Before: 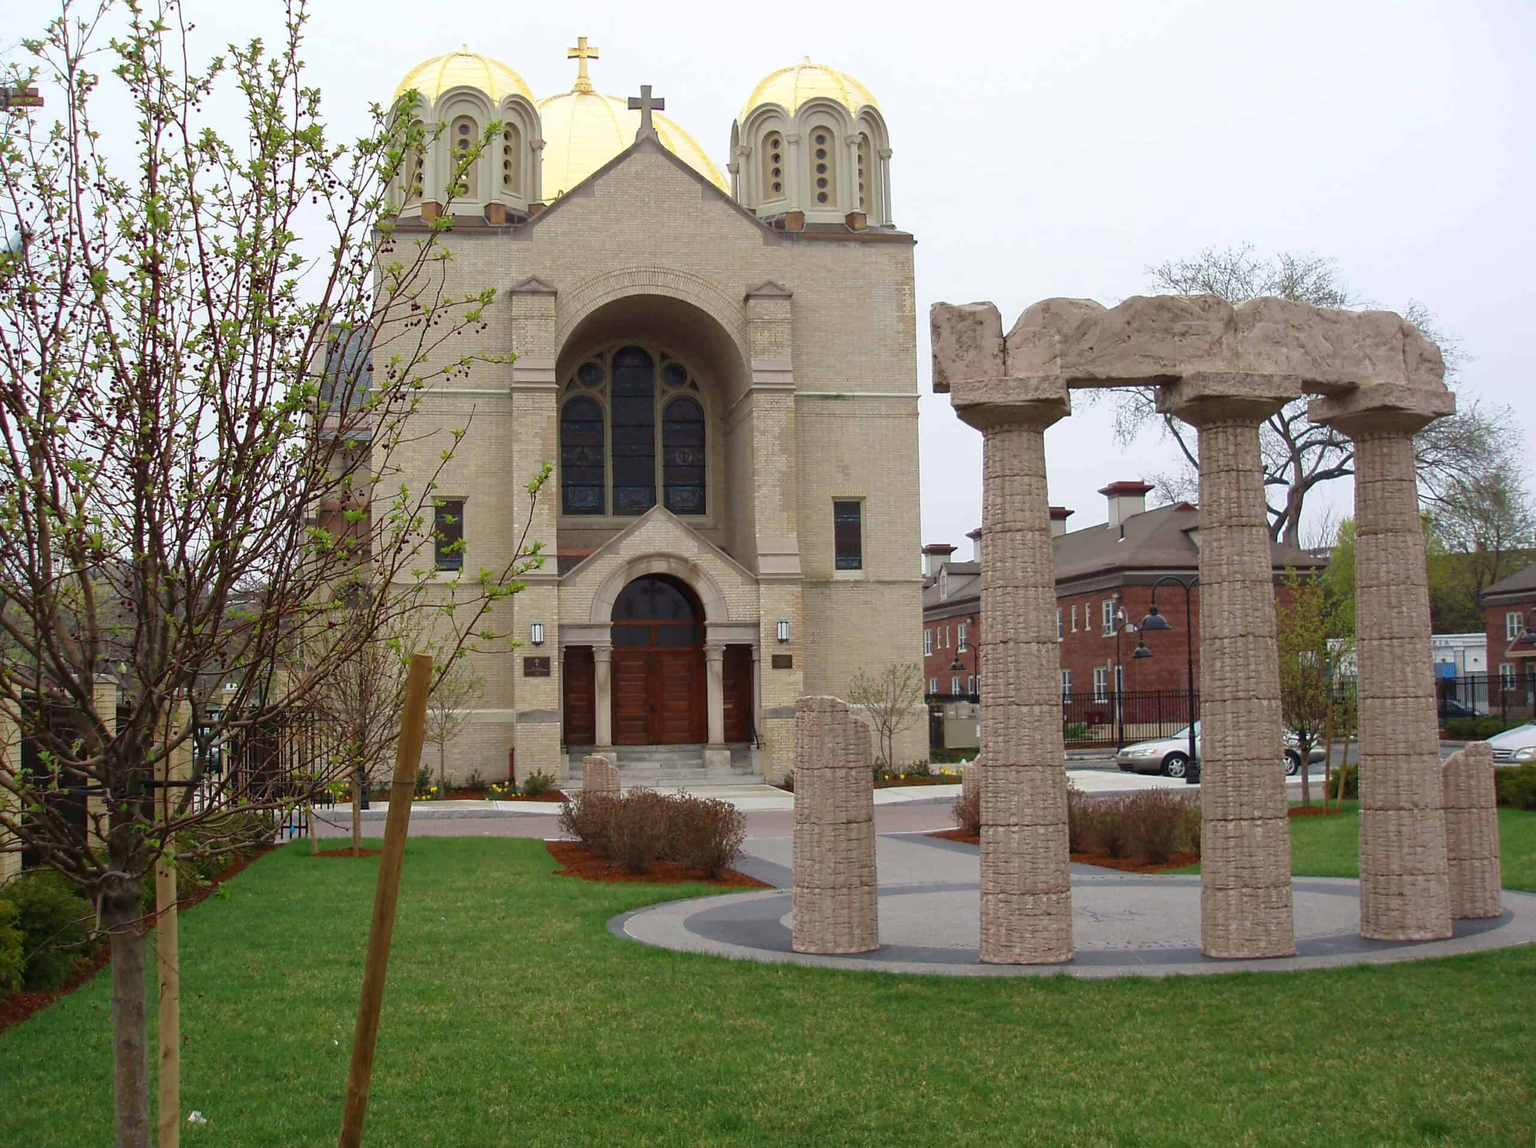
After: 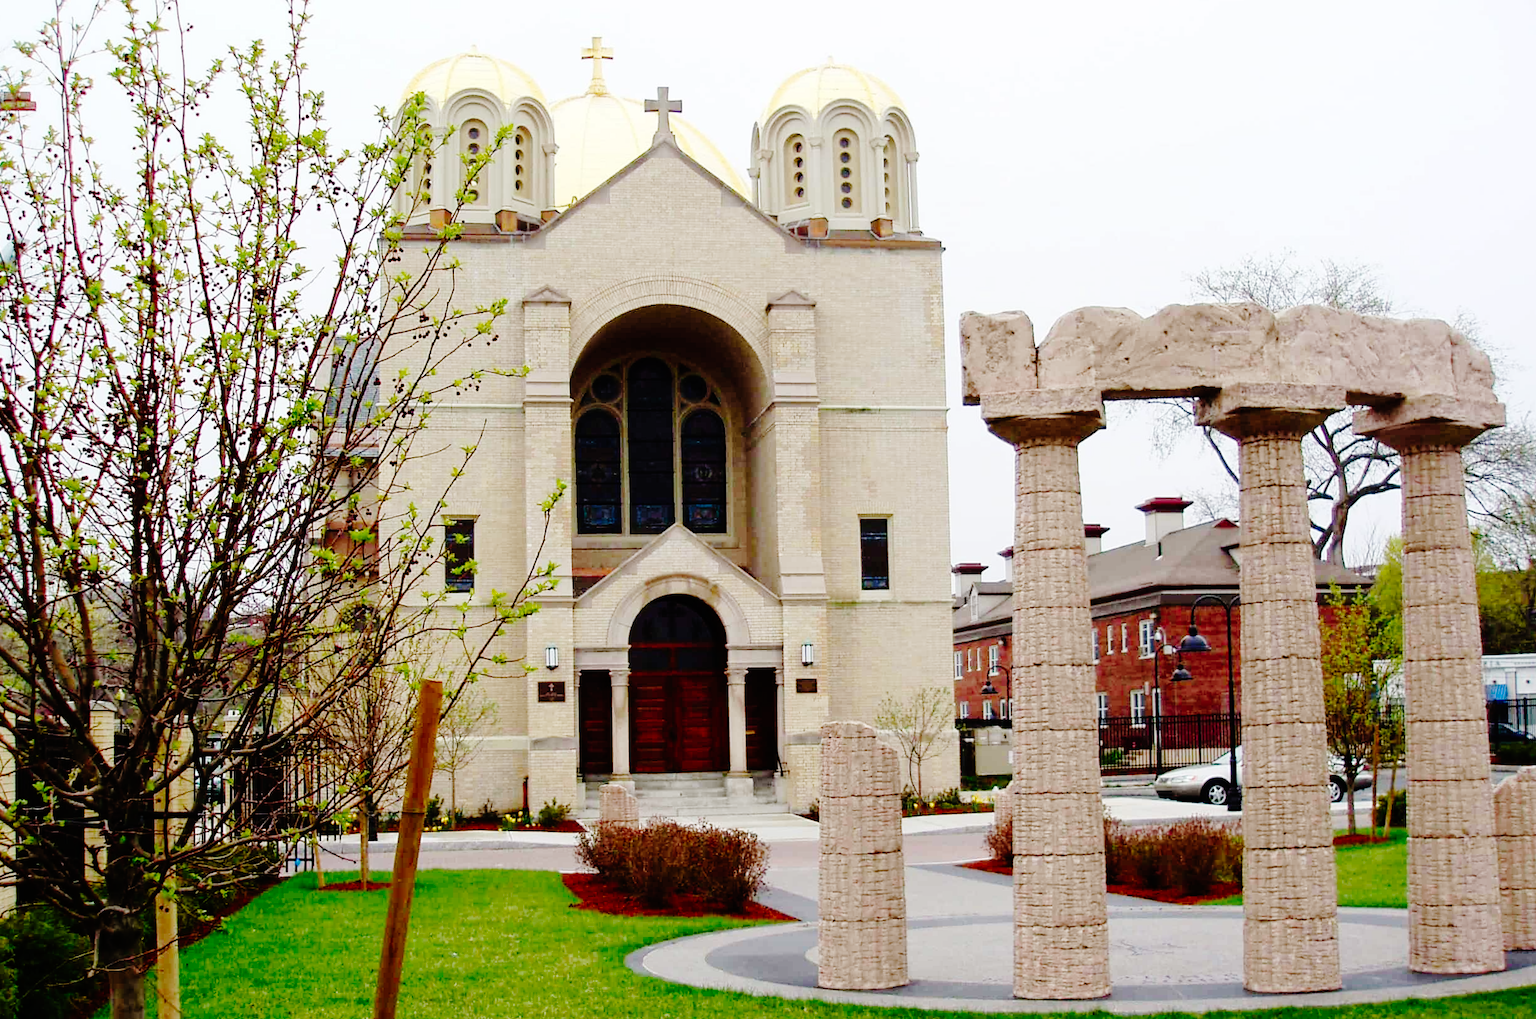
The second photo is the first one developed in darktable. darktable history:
crop and rotate: angle 0.2°, left 0.275%, right 3.127%, bottom 14.18%
base curve: curves: ch0 [(0, 0) (0.036, 0.01) (0.123, 0.254) (0.258, 0.504) (0.507, 0.748) (1, 1)], preserve colors none
